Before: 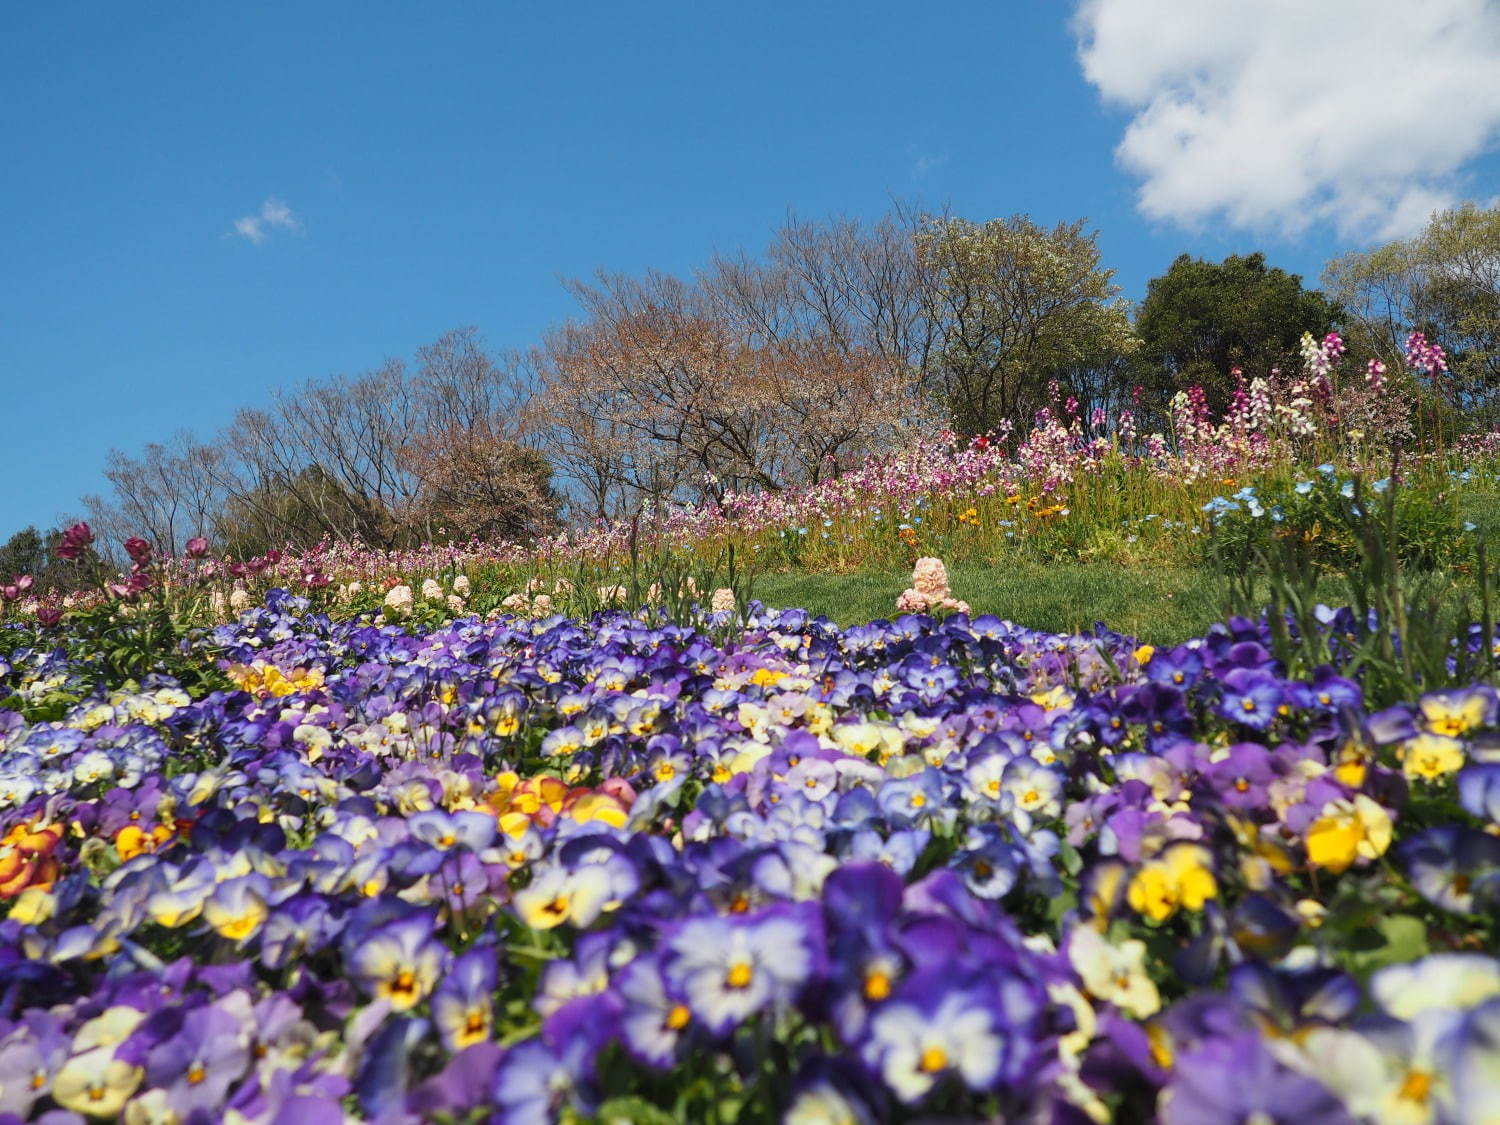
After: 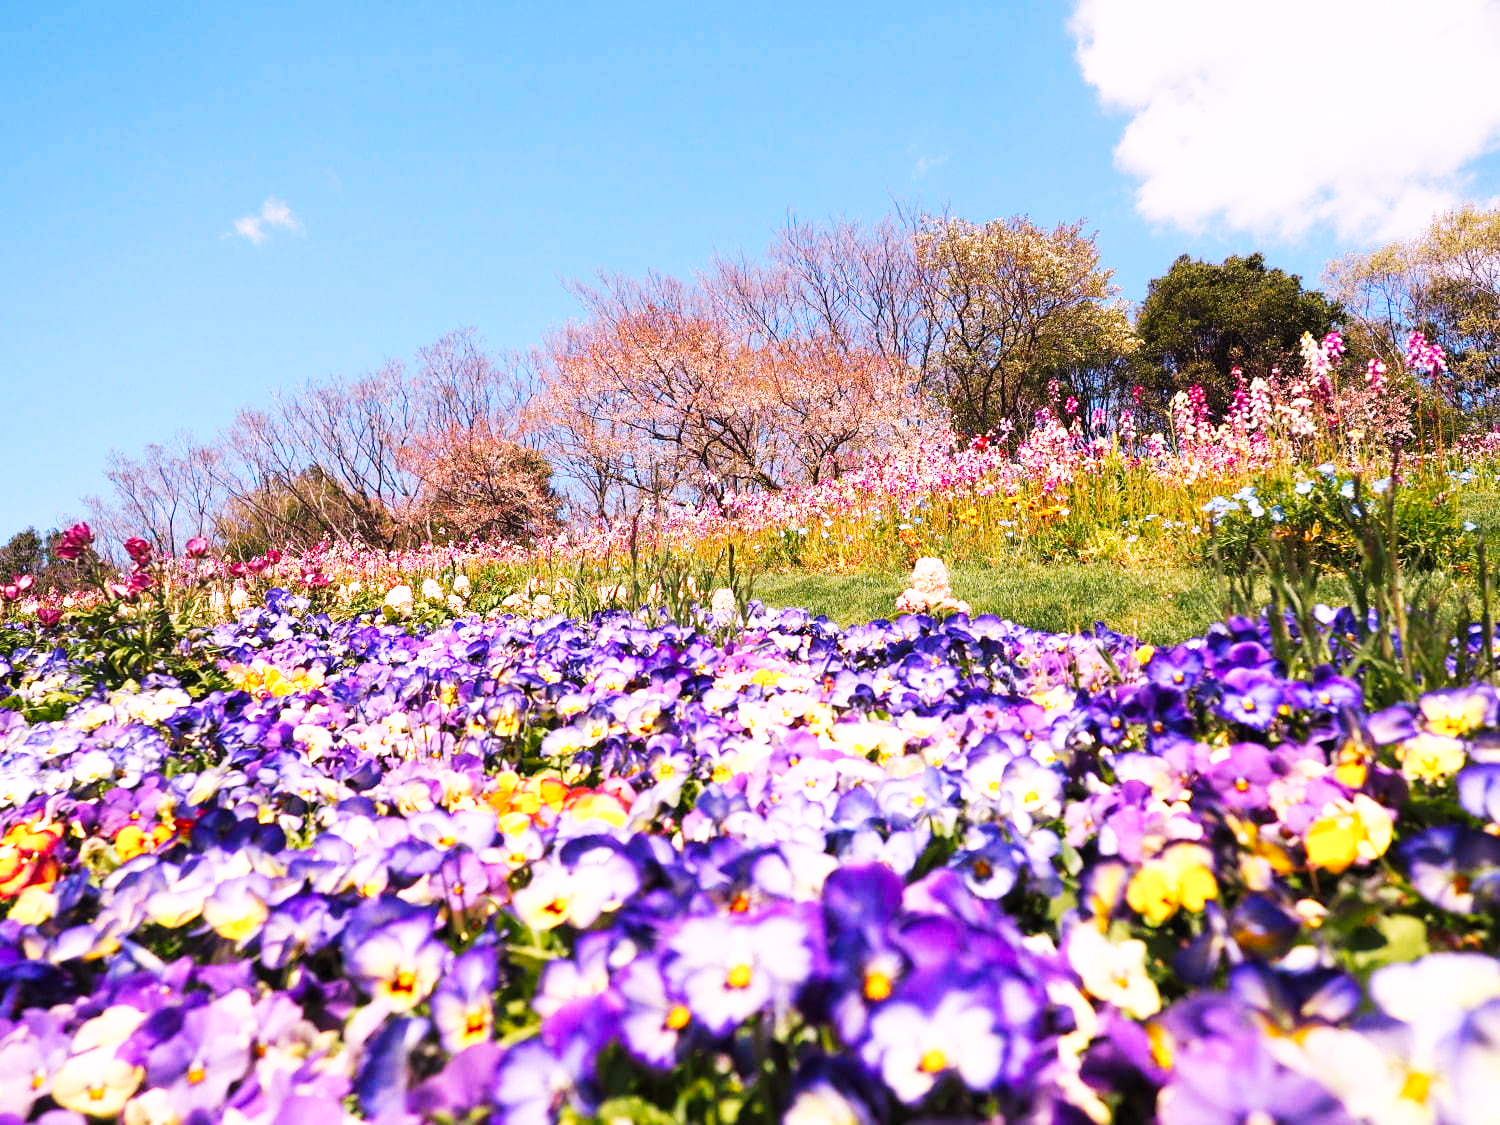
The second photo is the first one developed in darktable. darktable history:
white balance: red 1.188, blue 1.11
base curve: curves: ch0 [(0, 0) (0.007, 0.004) (0.027, 0.03) (0.046, 0.07) (0.207, 0.54) (0.442, 0.872) (0.673, 0.972) (1, 1)], preserve colors none
velvia: strength 15%
